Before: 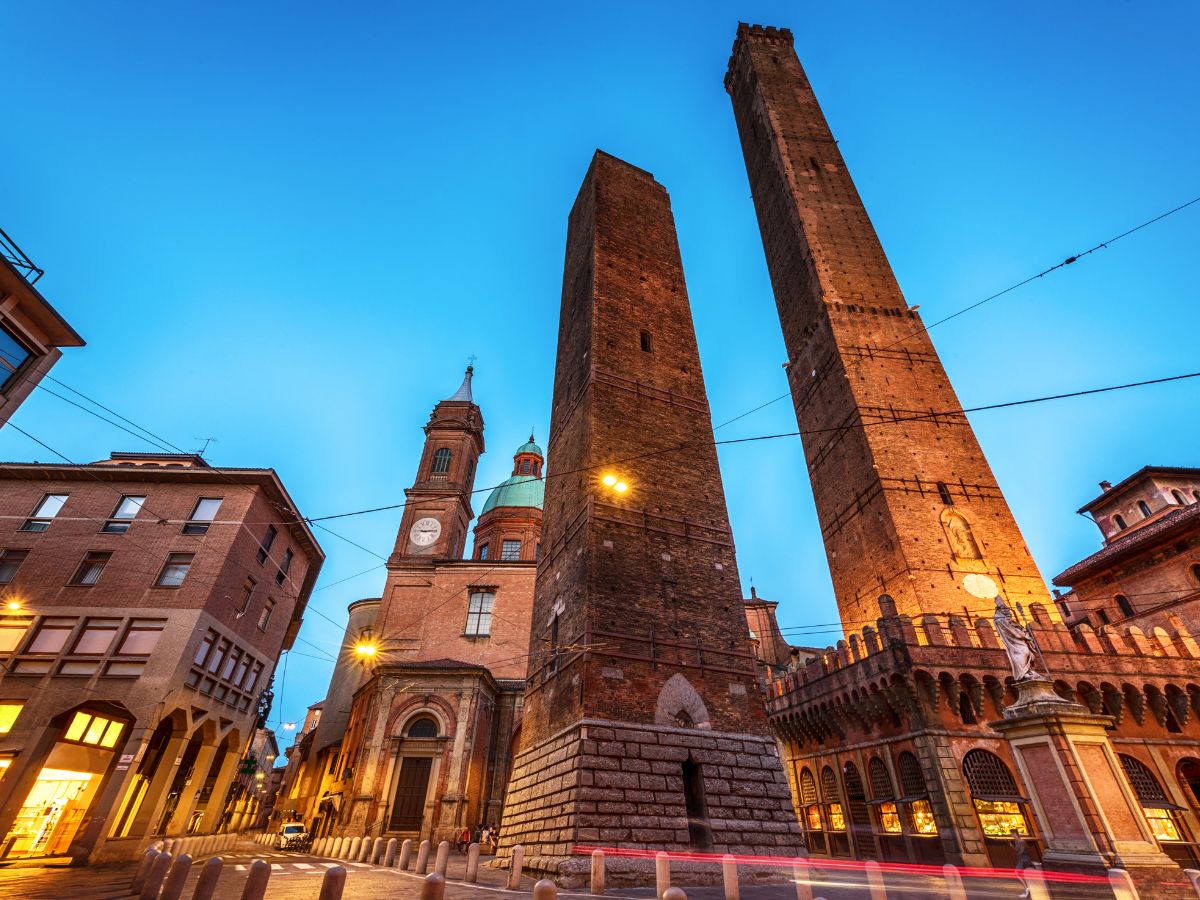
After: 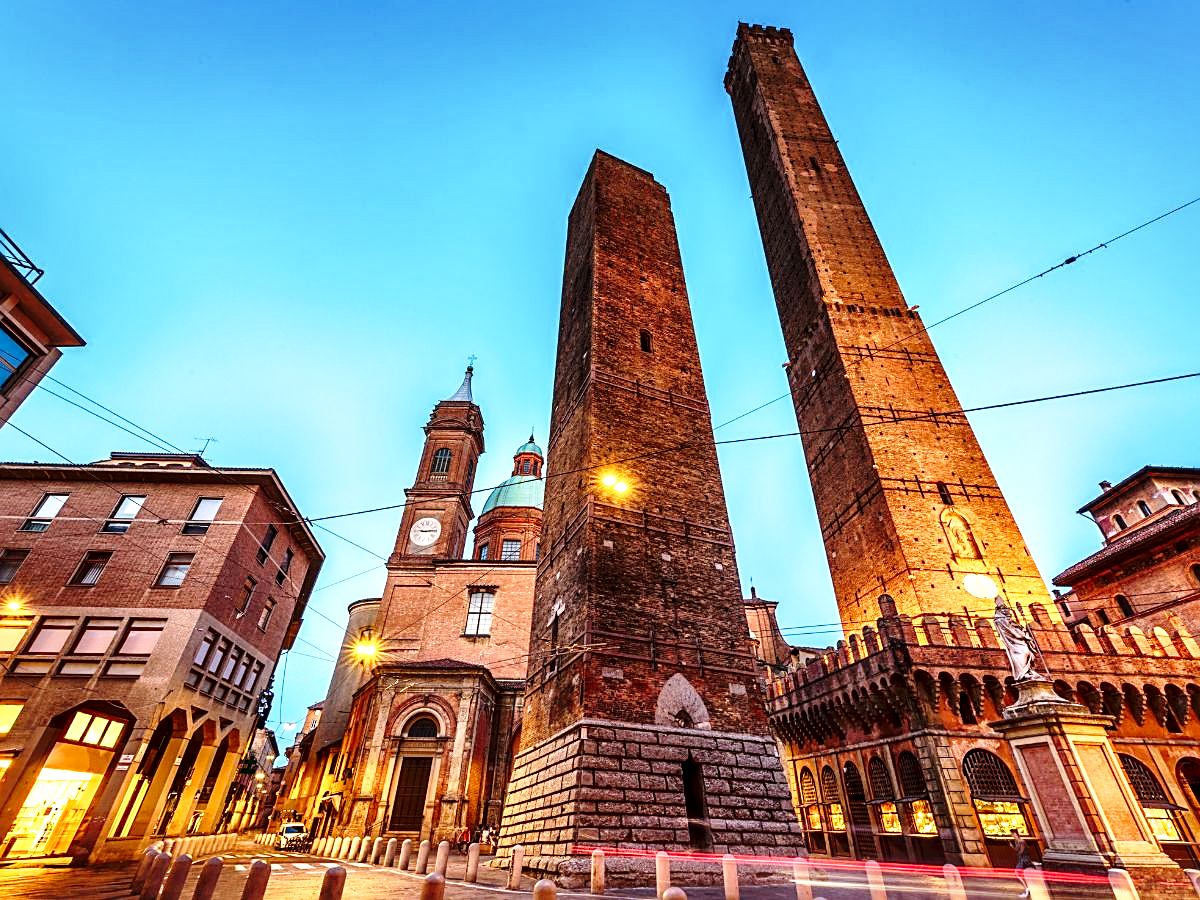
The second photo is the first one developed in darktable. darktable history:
sharpen: on, module defaults
base curve: curves: ch0 [(0, 0) (0.028, 0.03) (0.121, 0.232) (0.46, 0.748) (0.859, 0.968) (1, 1)], preserve colors none
local contrast: mode bilateral grid, contrast 19, coarseness 50, detail 171%, midtone range 0.2
